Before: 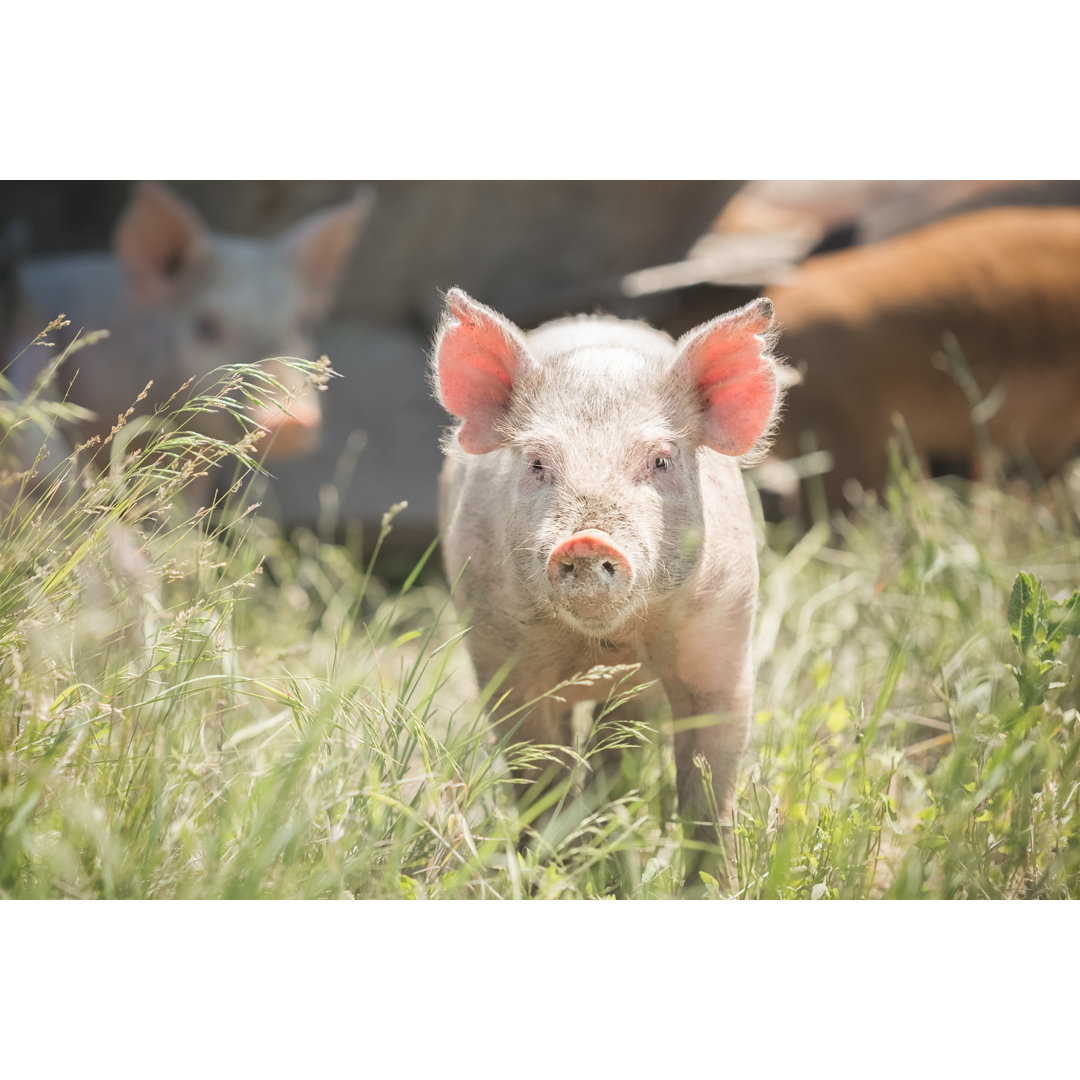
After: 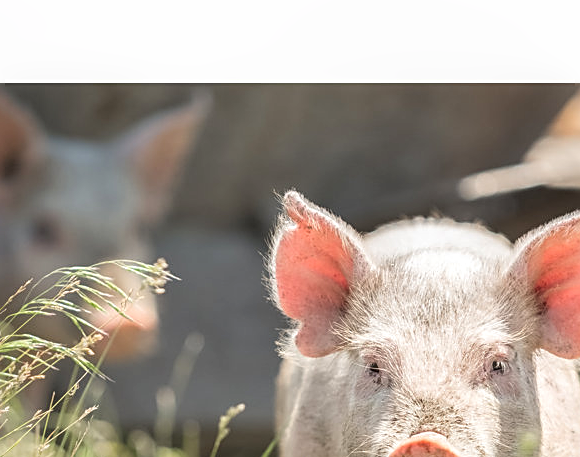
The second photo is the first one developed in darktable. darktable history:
color balance rgb: linear chroma grading › global chroma 9.916%, perceptual saturation grading › global saturation 0.079%
sharpen: on, module defaults
crop: left 15.131%, top 9.042%, right 31.12%, bottom 48.638%
local contrast: on, module defaults
